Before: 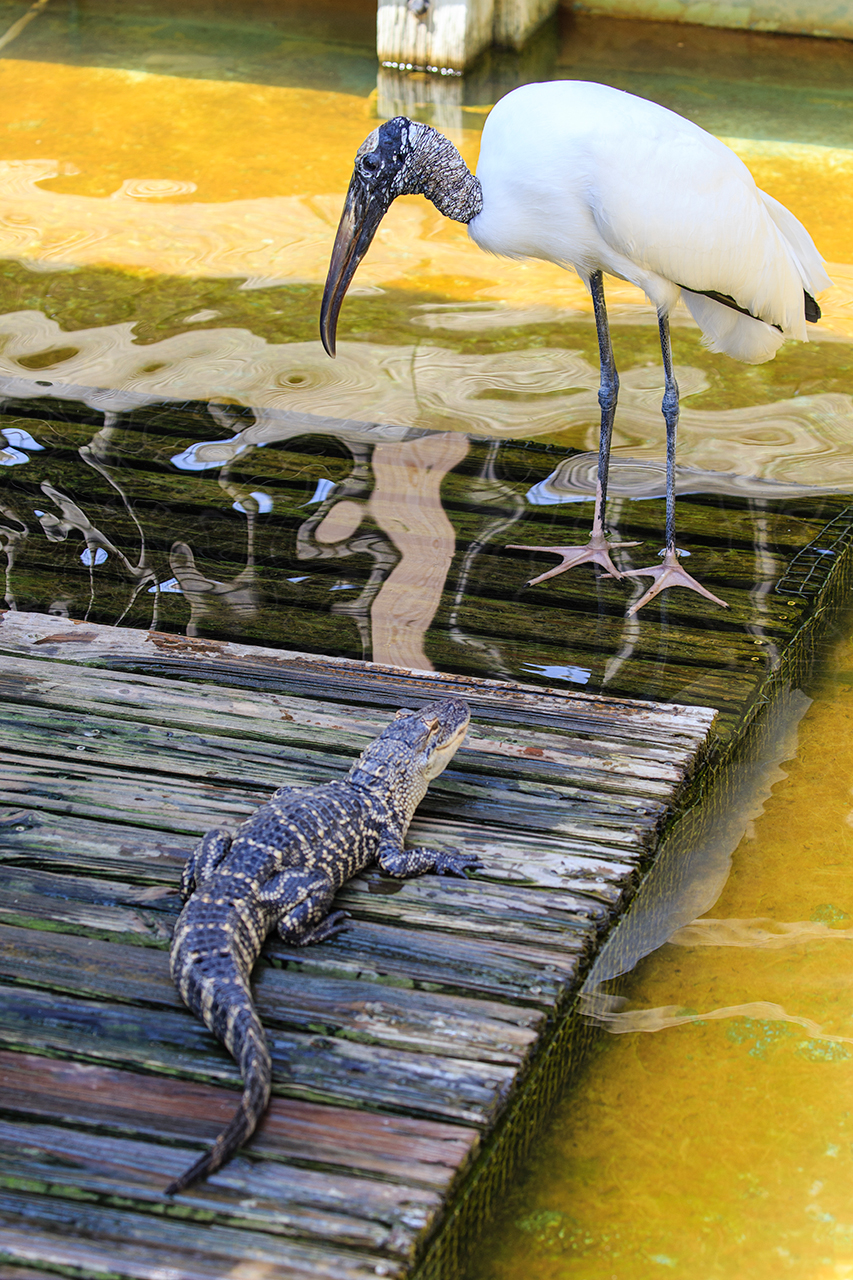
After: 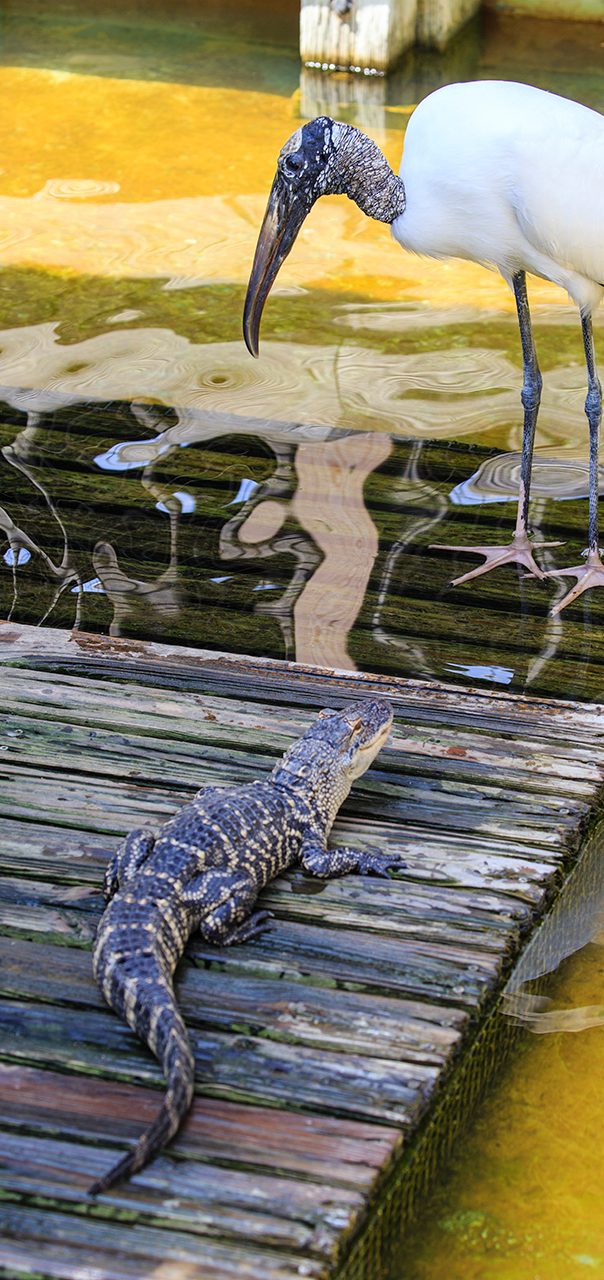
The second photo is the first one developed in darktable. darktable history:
crop and rotate: left 9.073%, right 20.093%
